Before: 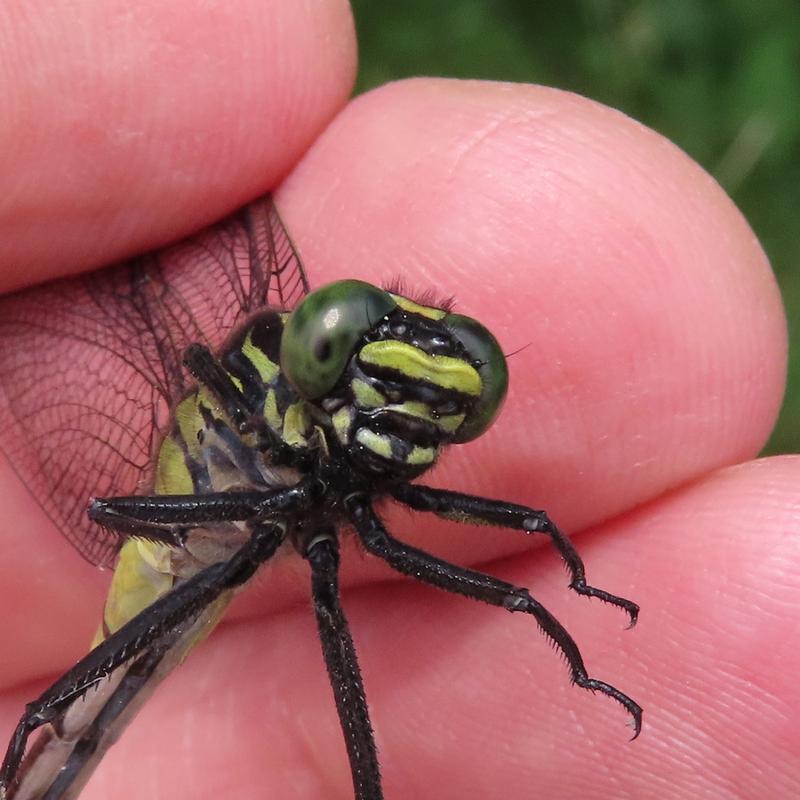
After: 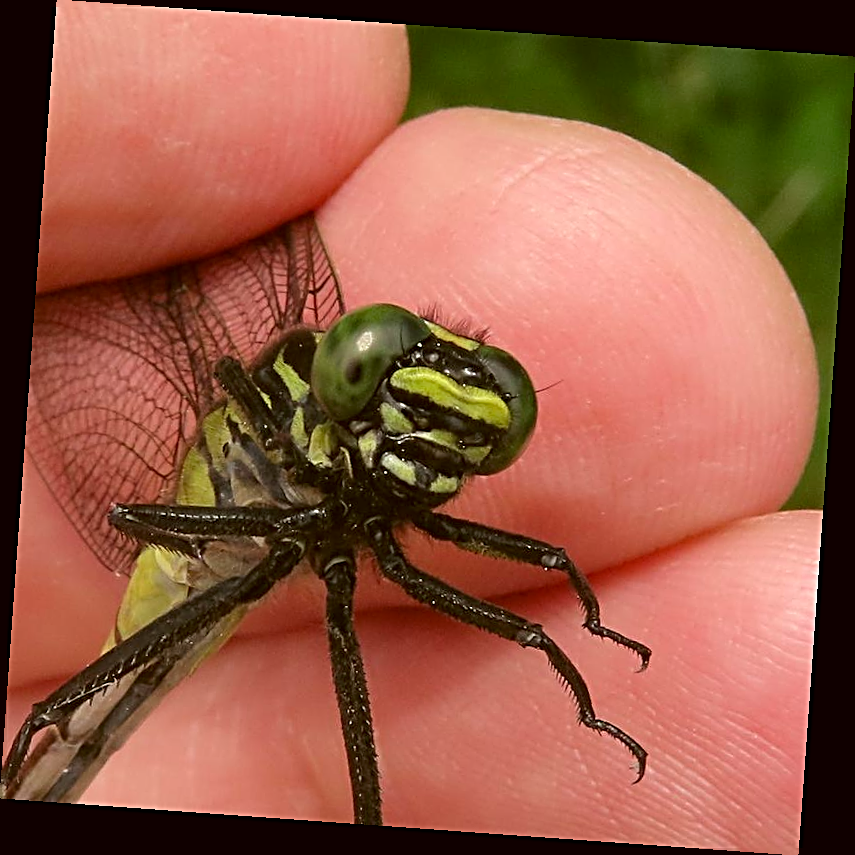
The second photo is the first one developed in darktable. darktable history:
rotate and perspective: rotation 4.1°, automatic cropping off
sharpen: radius 2.676, amount 0.669
color correction: highlights a* -1.43, highlights b* 10.12, shadows a* 0.395, shadows b* 19.35
